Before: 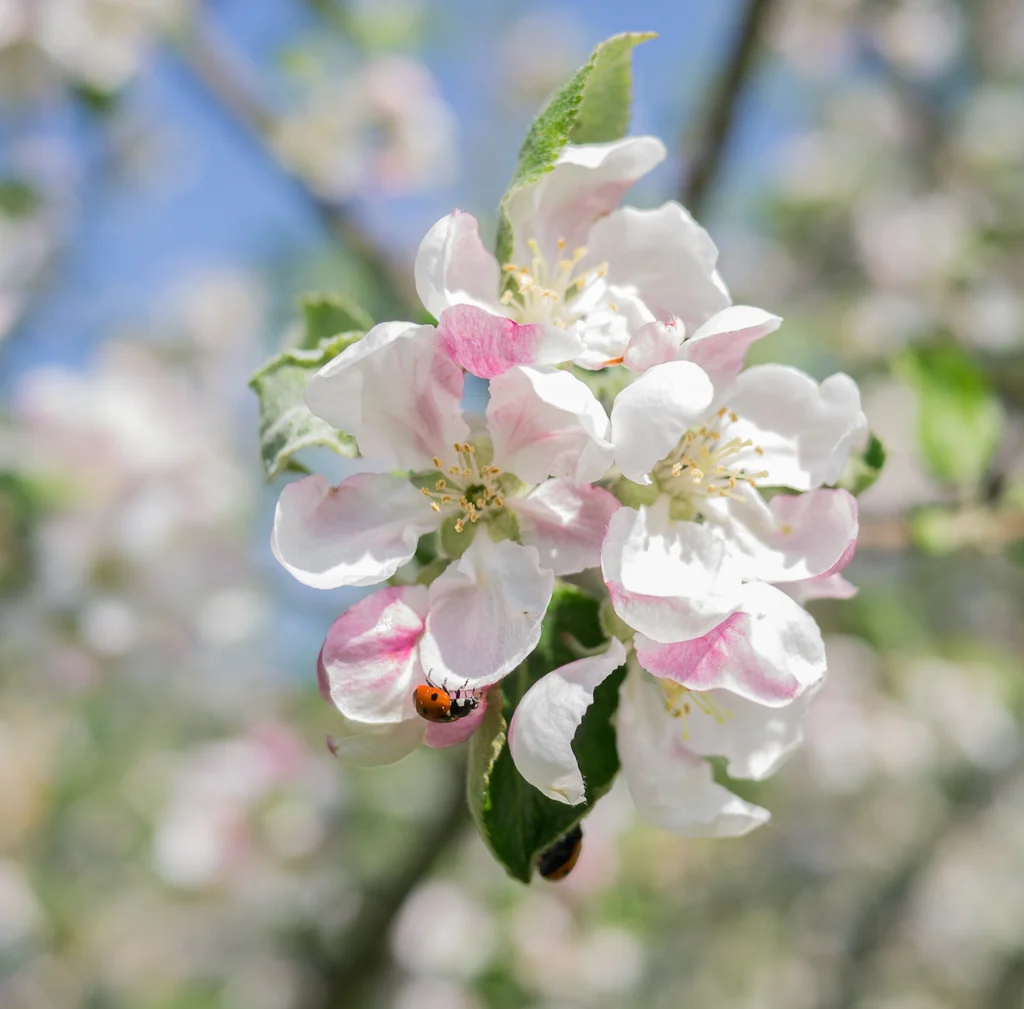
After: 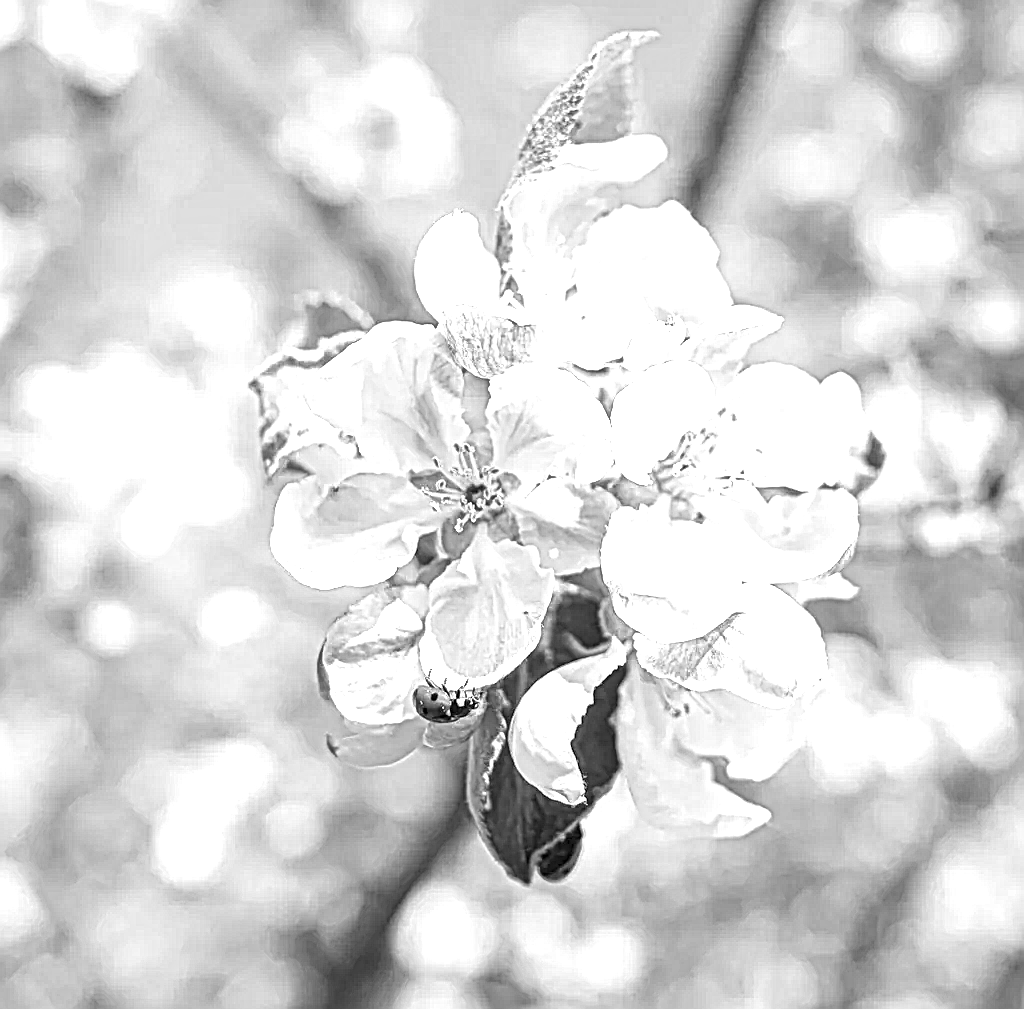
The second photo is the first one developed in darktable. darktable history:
sharpen: on, module defaults
exposure: black level correction -0.005, exposure 1 EV, compensate highlight preservation false
local contrast: mode bilateral grid, contrast 20, coarseness 3, detail 300%, midtone range 0.2
monochrome: on, module defaults
